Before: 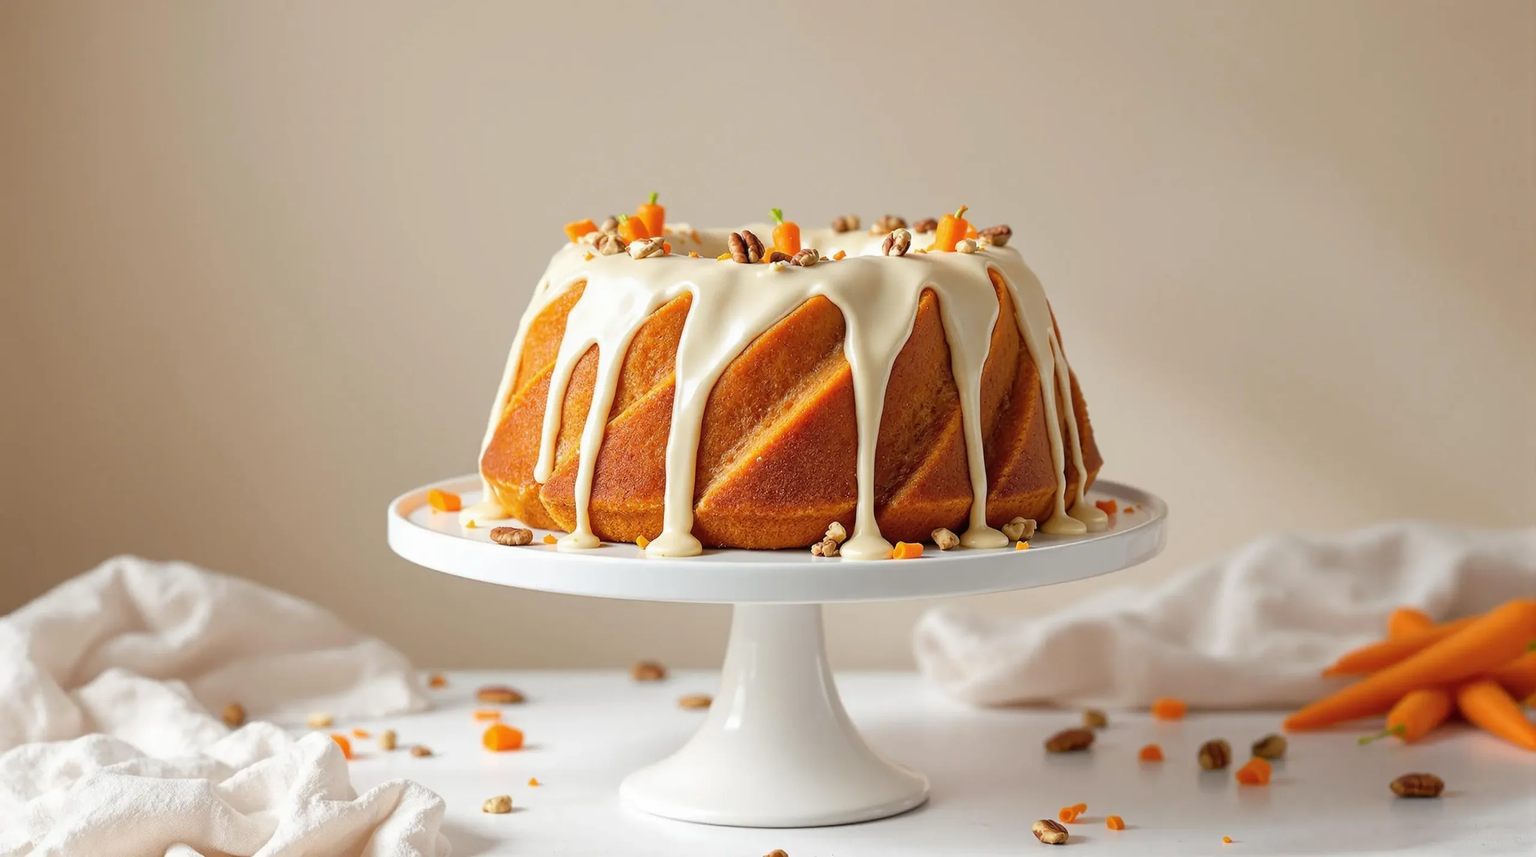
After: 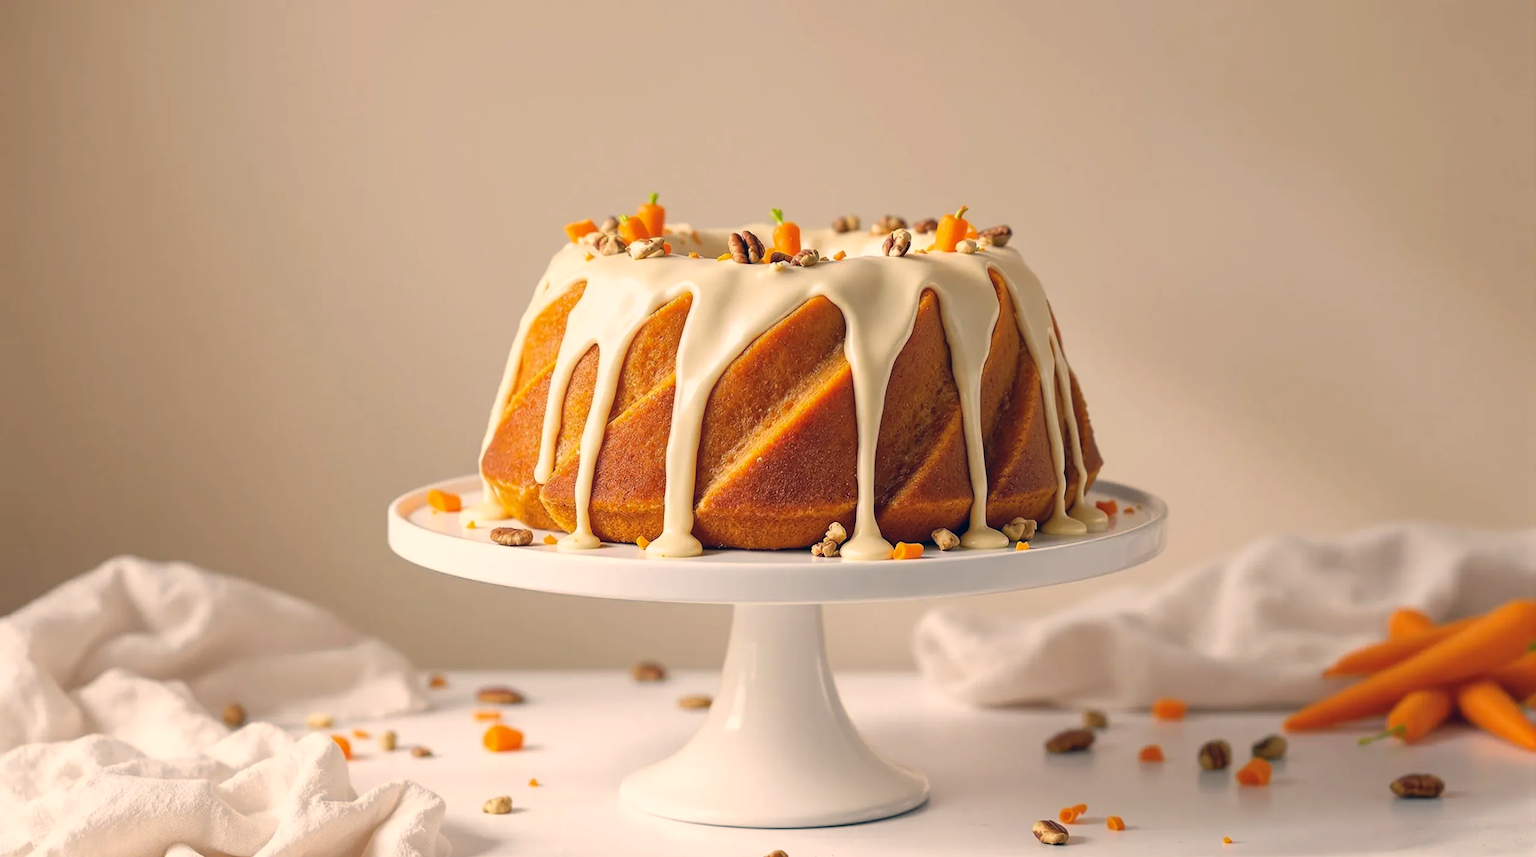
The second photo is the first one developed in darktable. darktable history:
color correction: highlights a* 10.33, highlights b* 14.41, shadows a* -9.57, shadows b* -15.09
